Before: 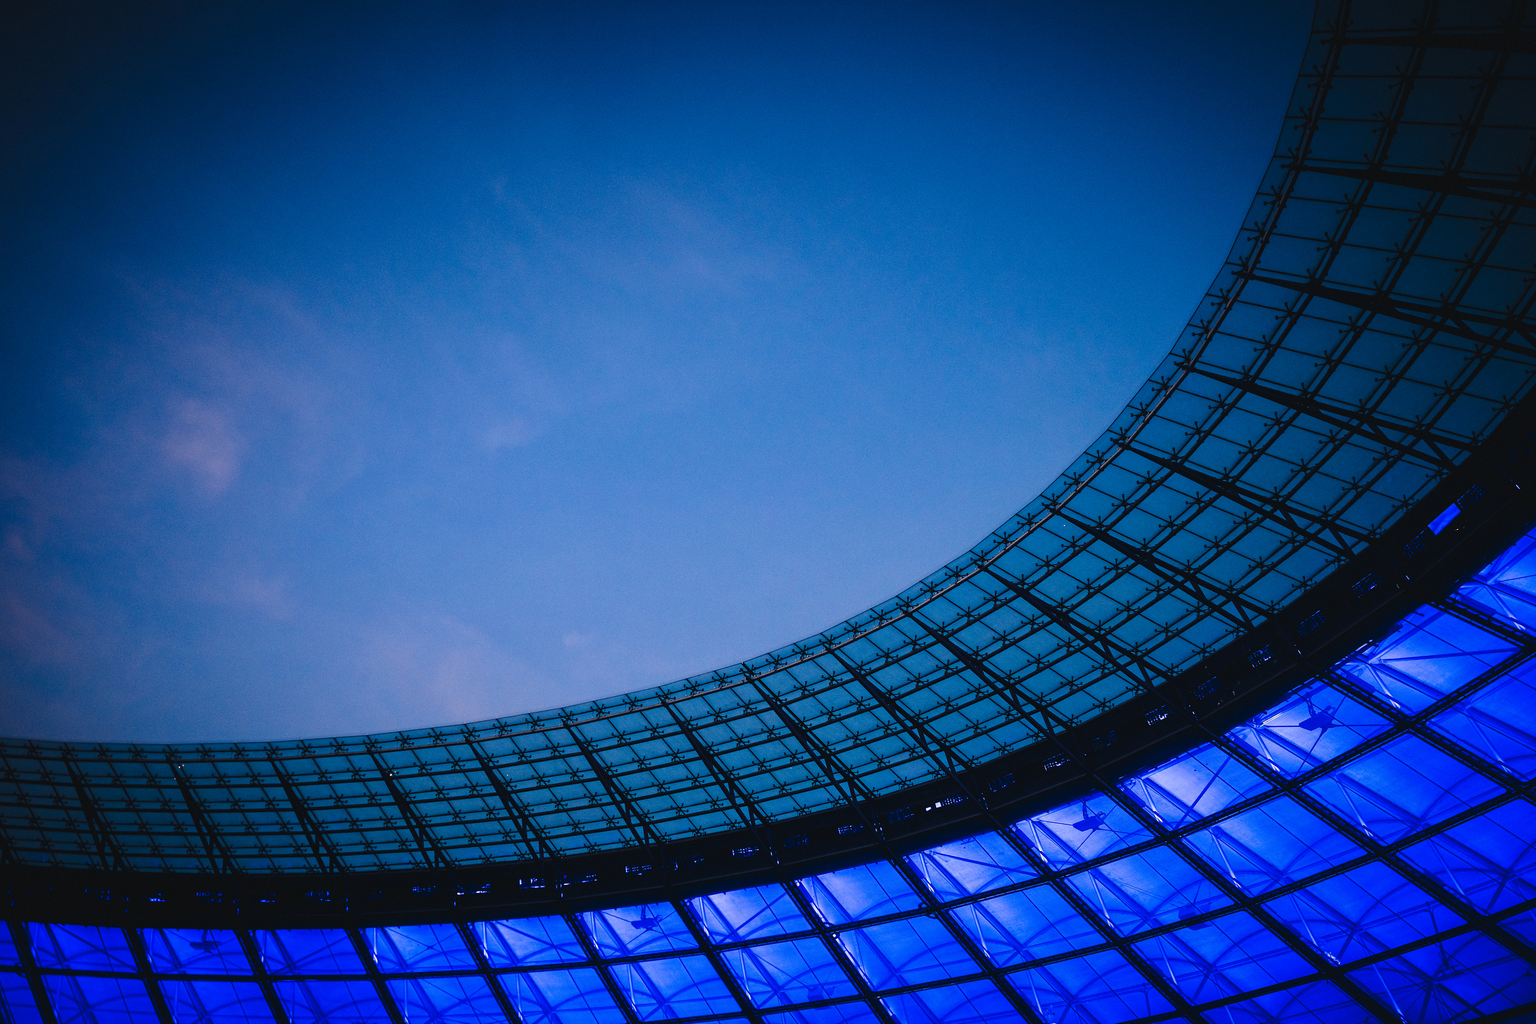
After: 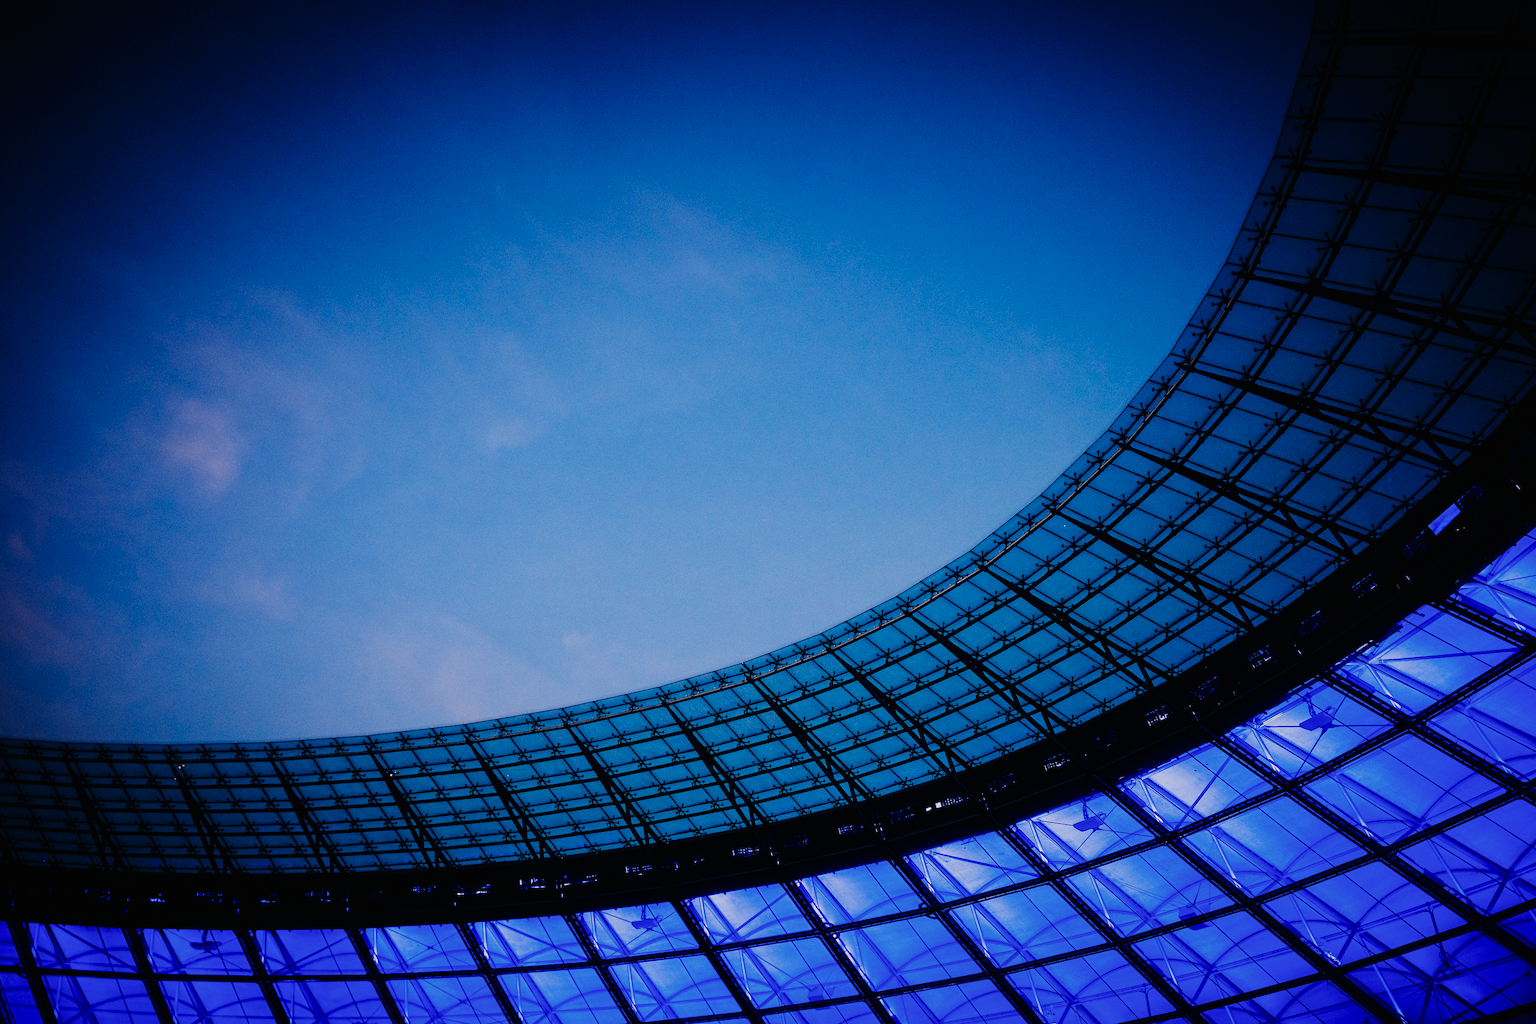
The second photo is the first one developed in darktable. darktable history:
sigmoid: contrast 1.7, skew -0.2, preserve hue 0%, red attenuation 0.1, red rotation 0.035, green attenuation 0.1, green rotation -0.017, blue attenuation 0.15, blue rotation -0.052, base primaries Rec2020
